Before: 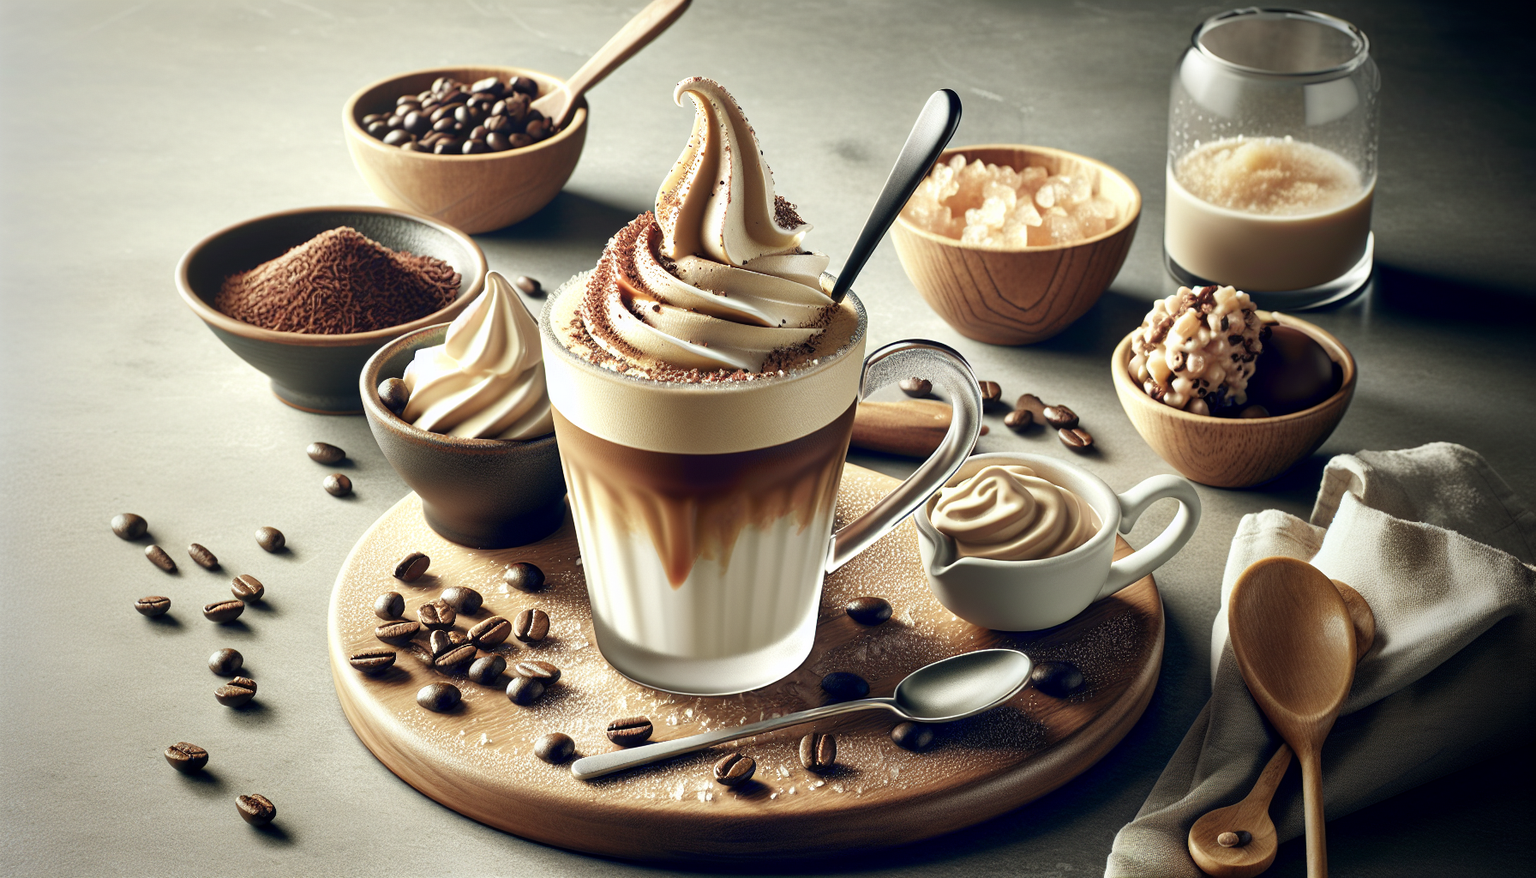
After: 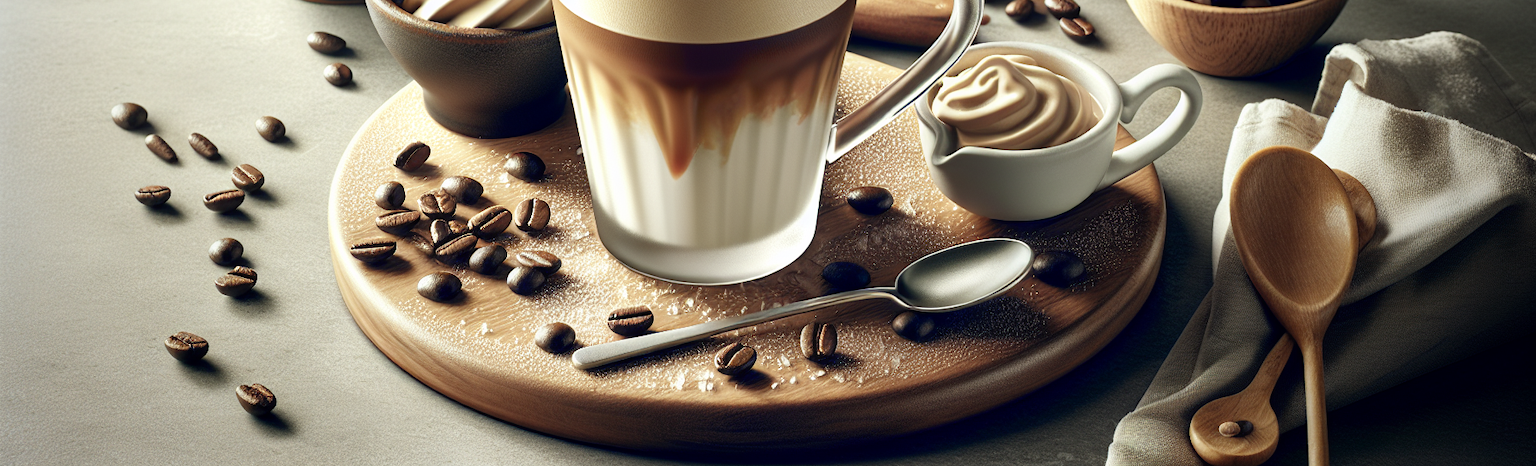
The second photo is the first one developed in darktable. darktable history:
crop and rotate: top 46.787%, right 0.077%
